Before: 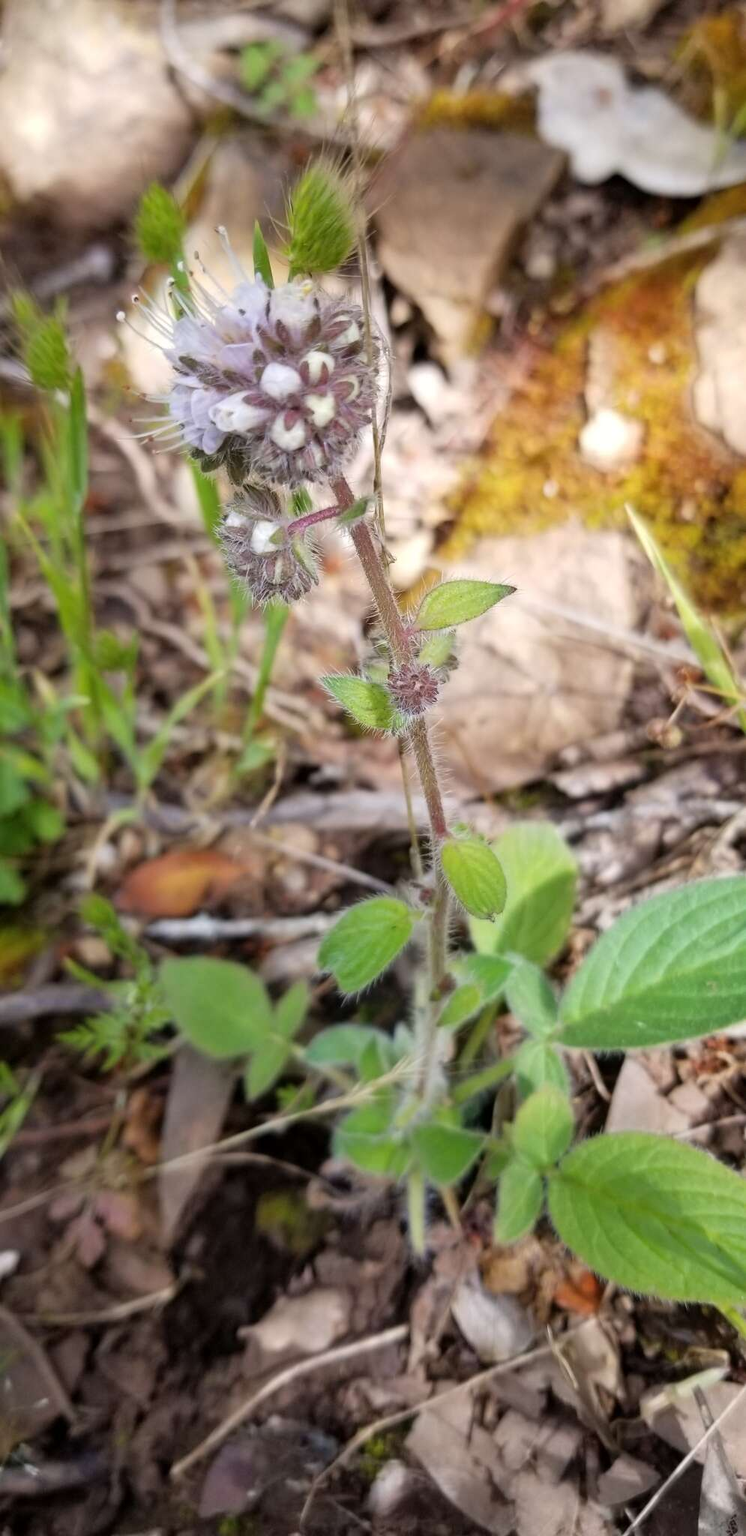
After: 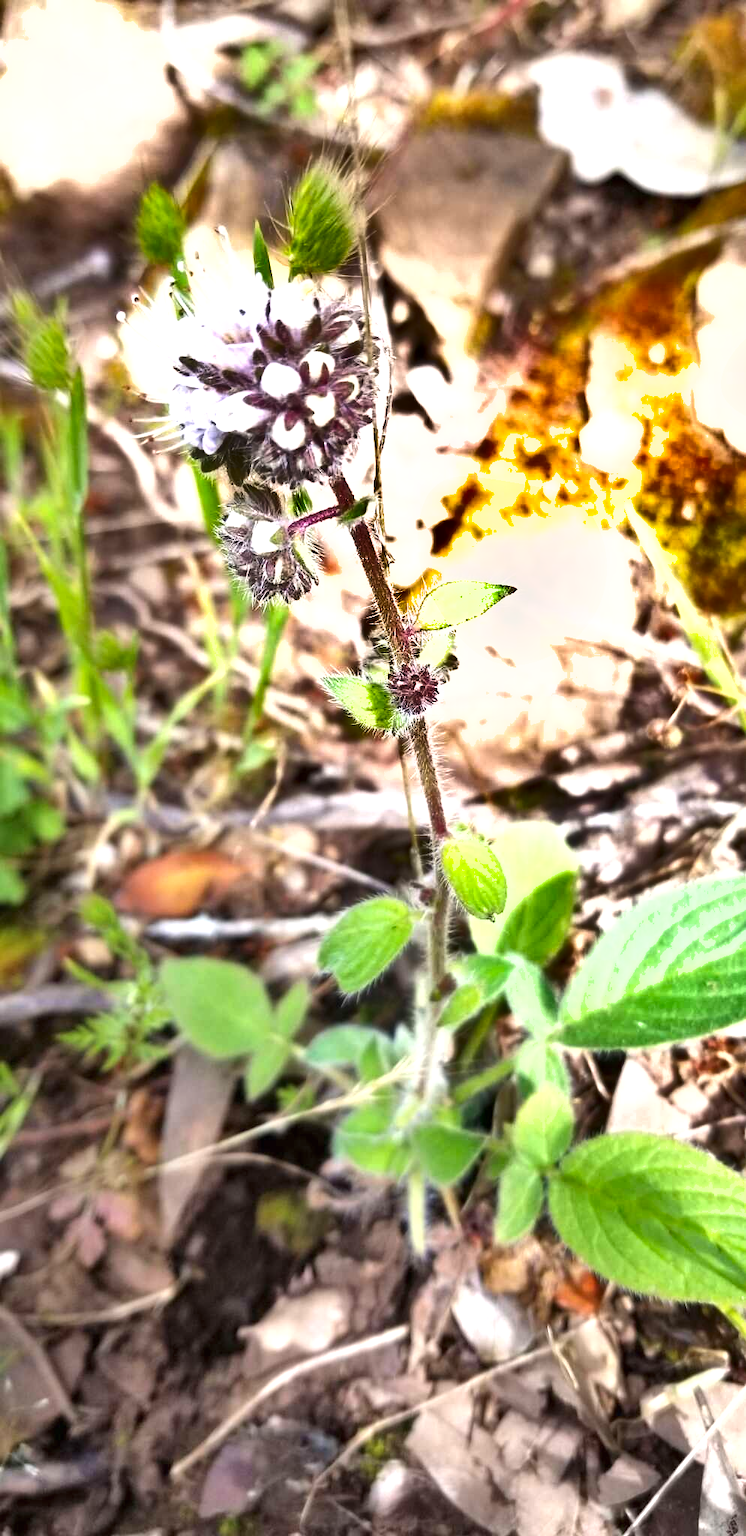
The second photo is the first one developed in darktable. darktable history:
exposure: black level correction 0, exposure 1.2 EV, compensate exposure bias true, compensate highlight preservation false
shadows and highlights: radius 100.41, shadows 50.55, highlights -64.36, highlights color adjustment 49.82%, soften with gaussian
